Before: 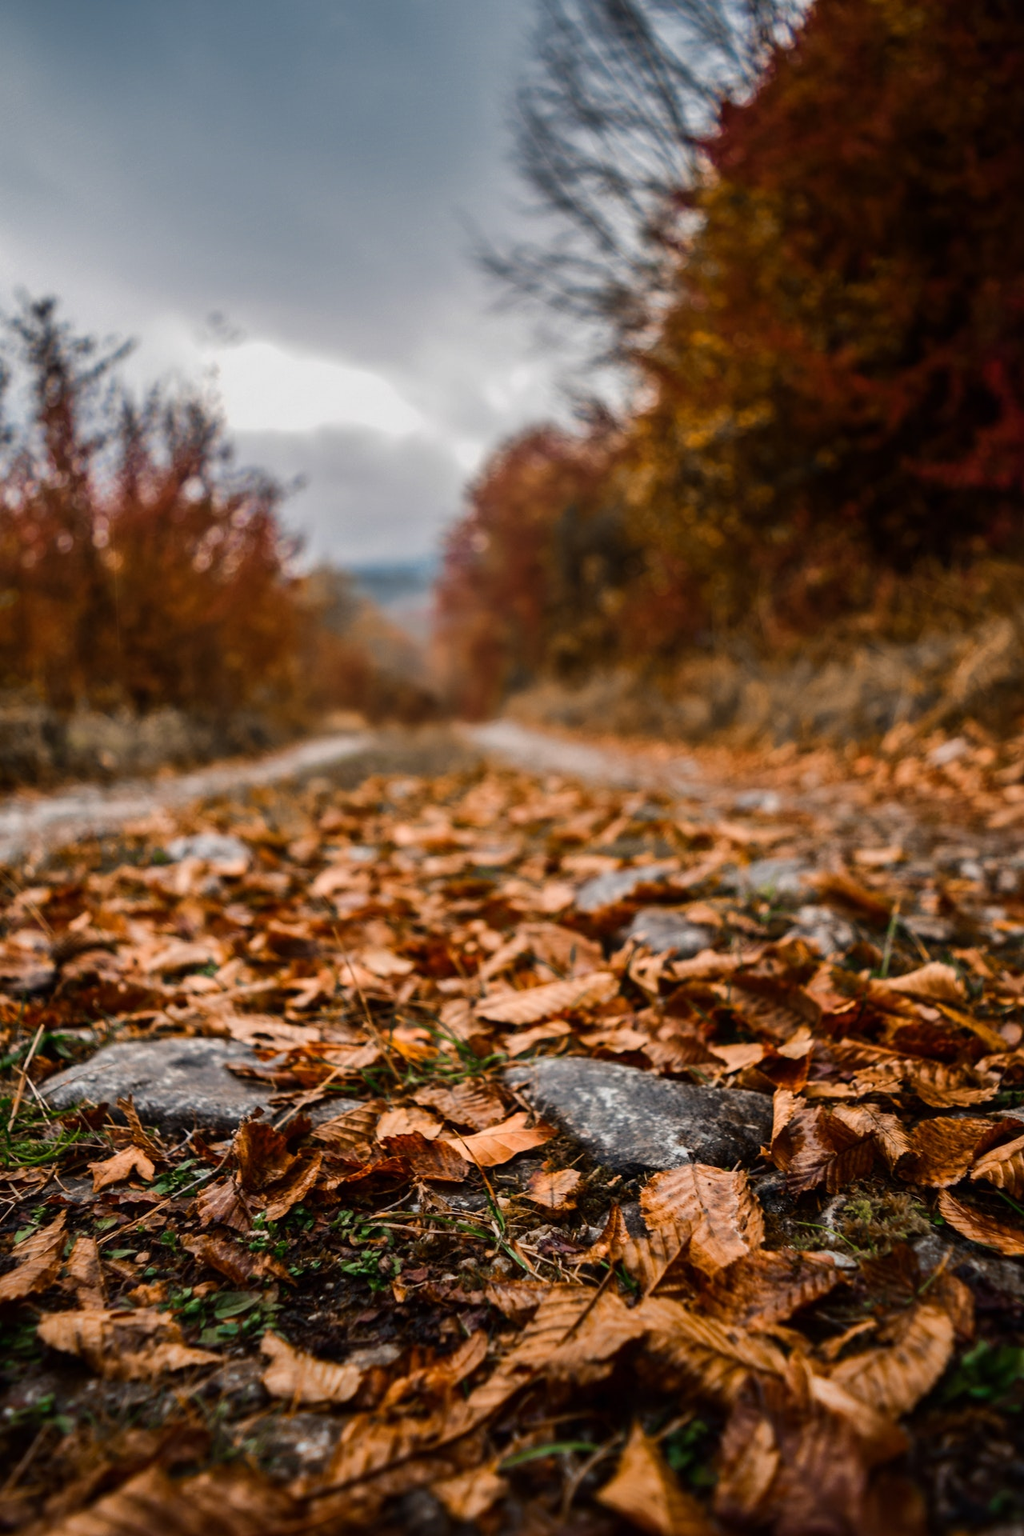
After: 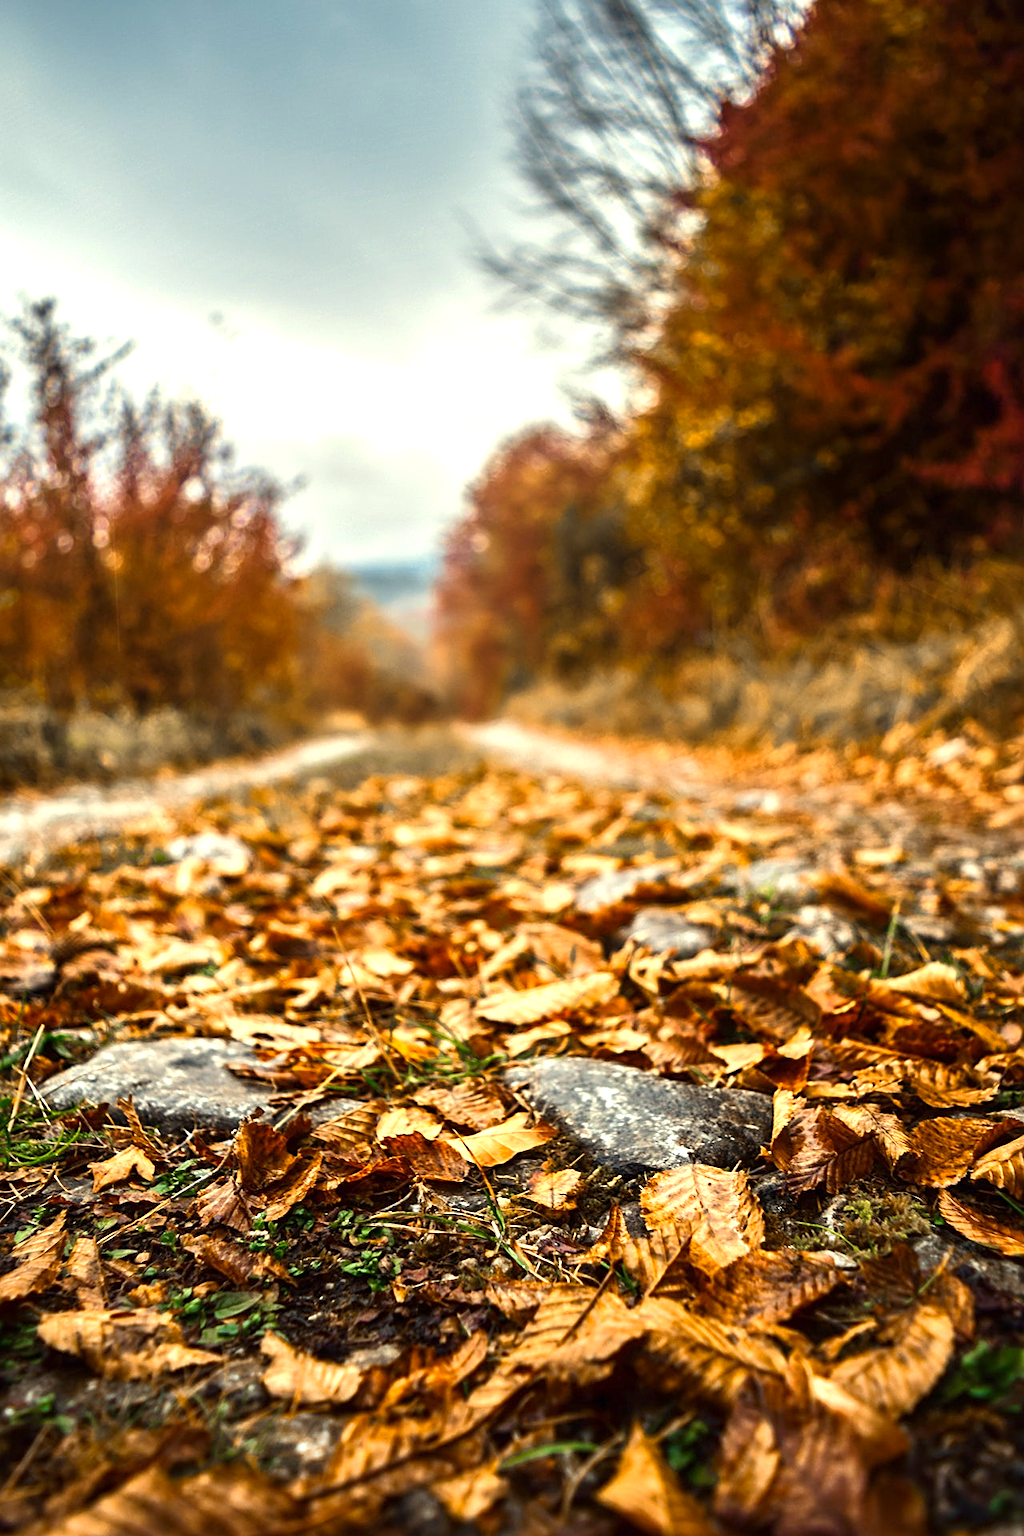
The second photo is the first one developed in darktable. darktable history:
exposure: exposure 1.15 EV, compensate highlight preservation false
sharpen: on, module defaults
color correction: highlights a* -5.86, highlights b* 11.12
